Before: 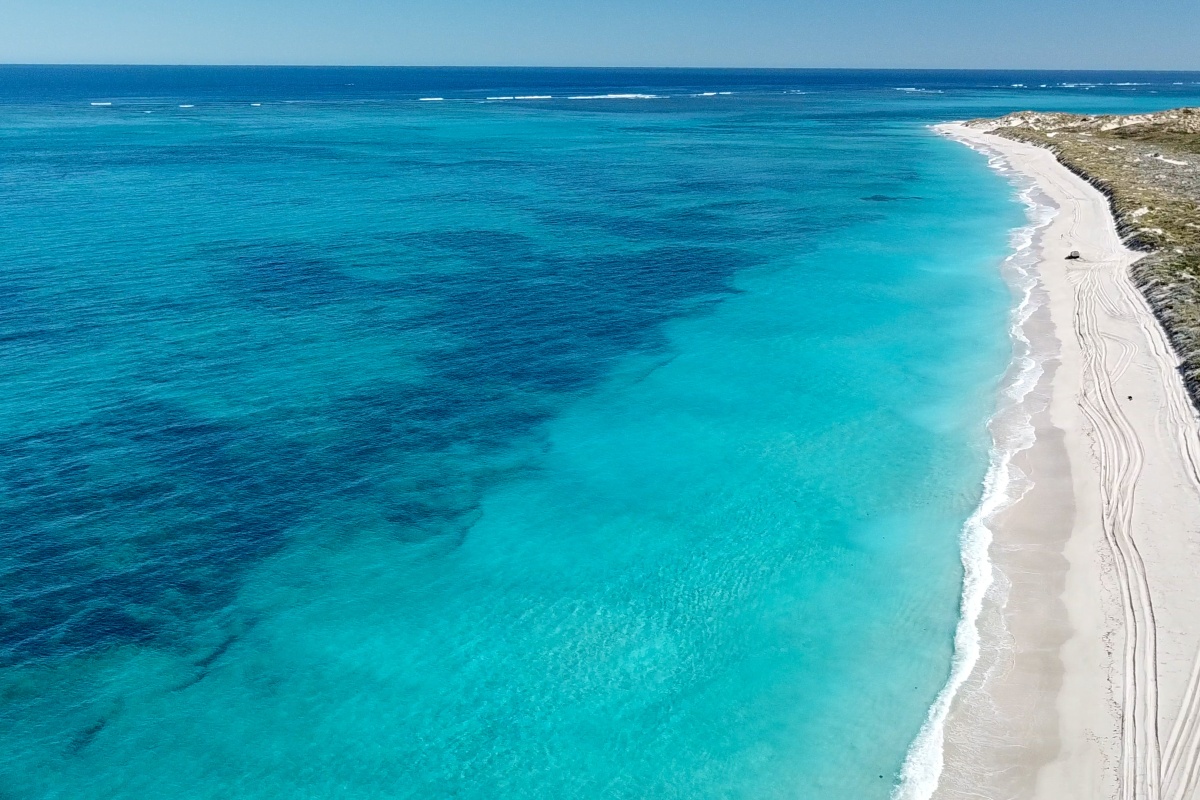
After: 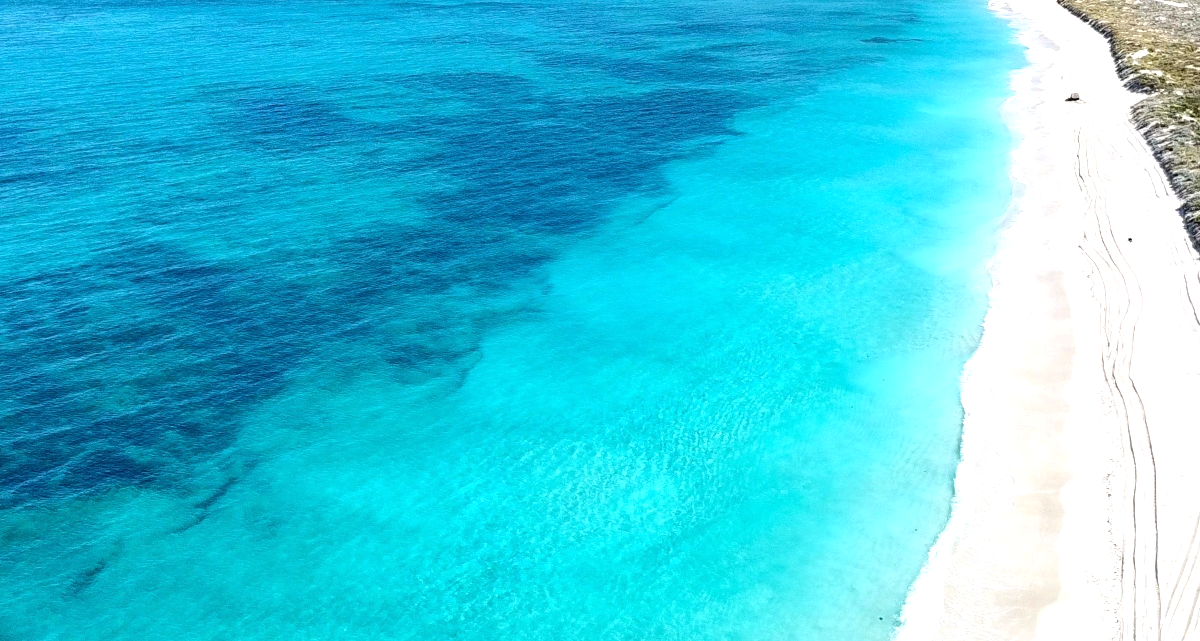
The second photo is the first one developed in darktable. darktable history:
crop and rotate: top 19.82%
exposure: exposure 0.776 EV, compensate highlight preservation false
